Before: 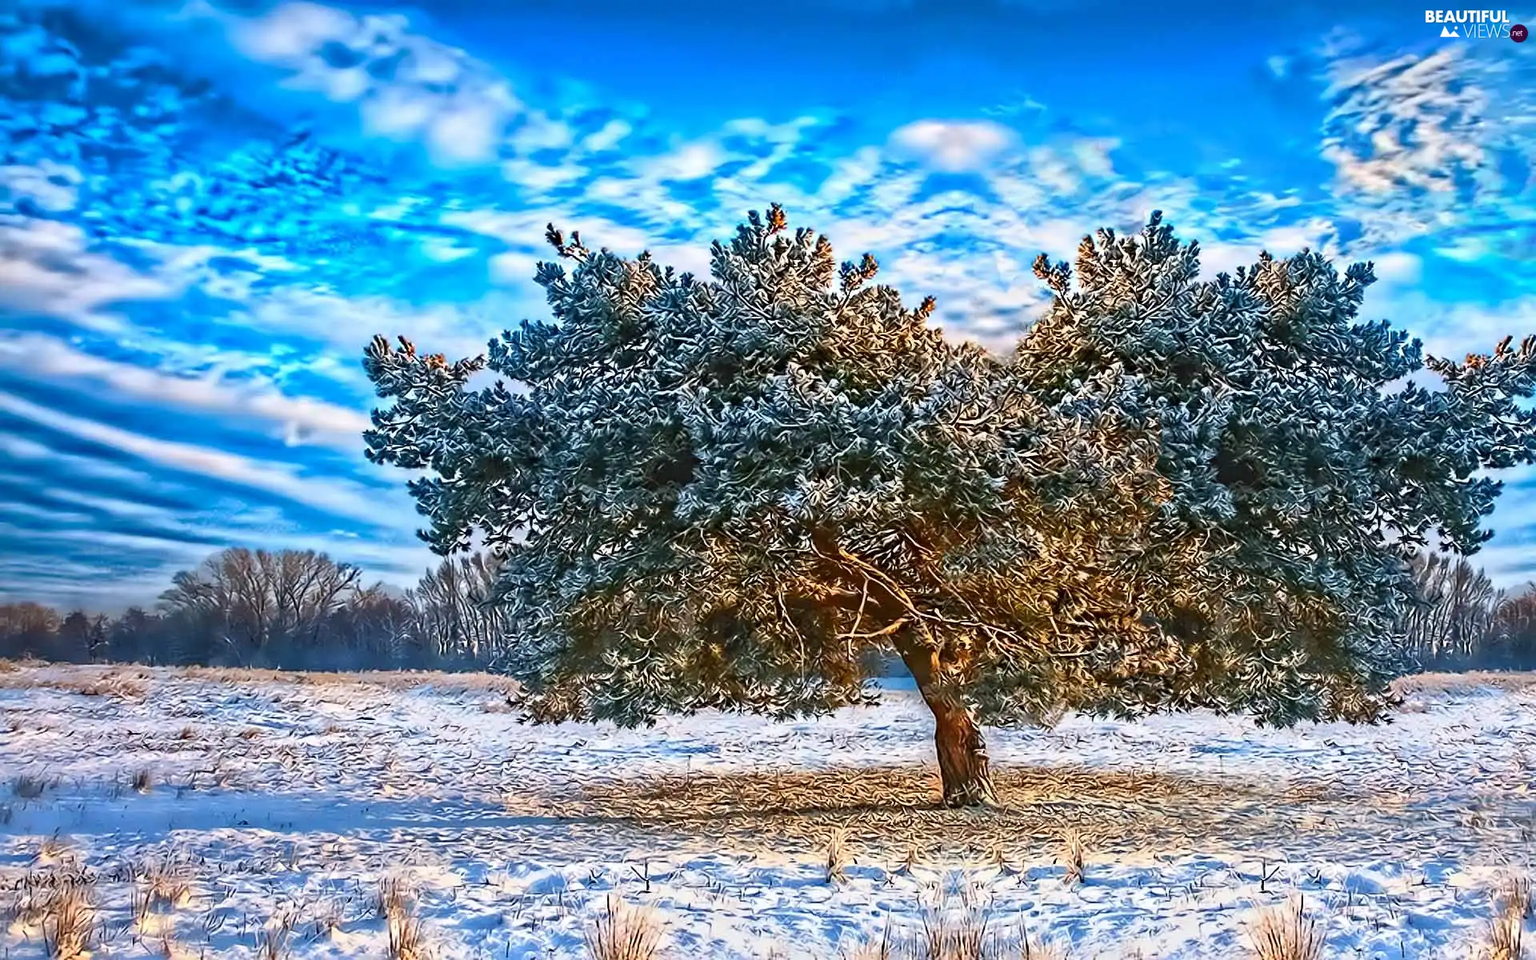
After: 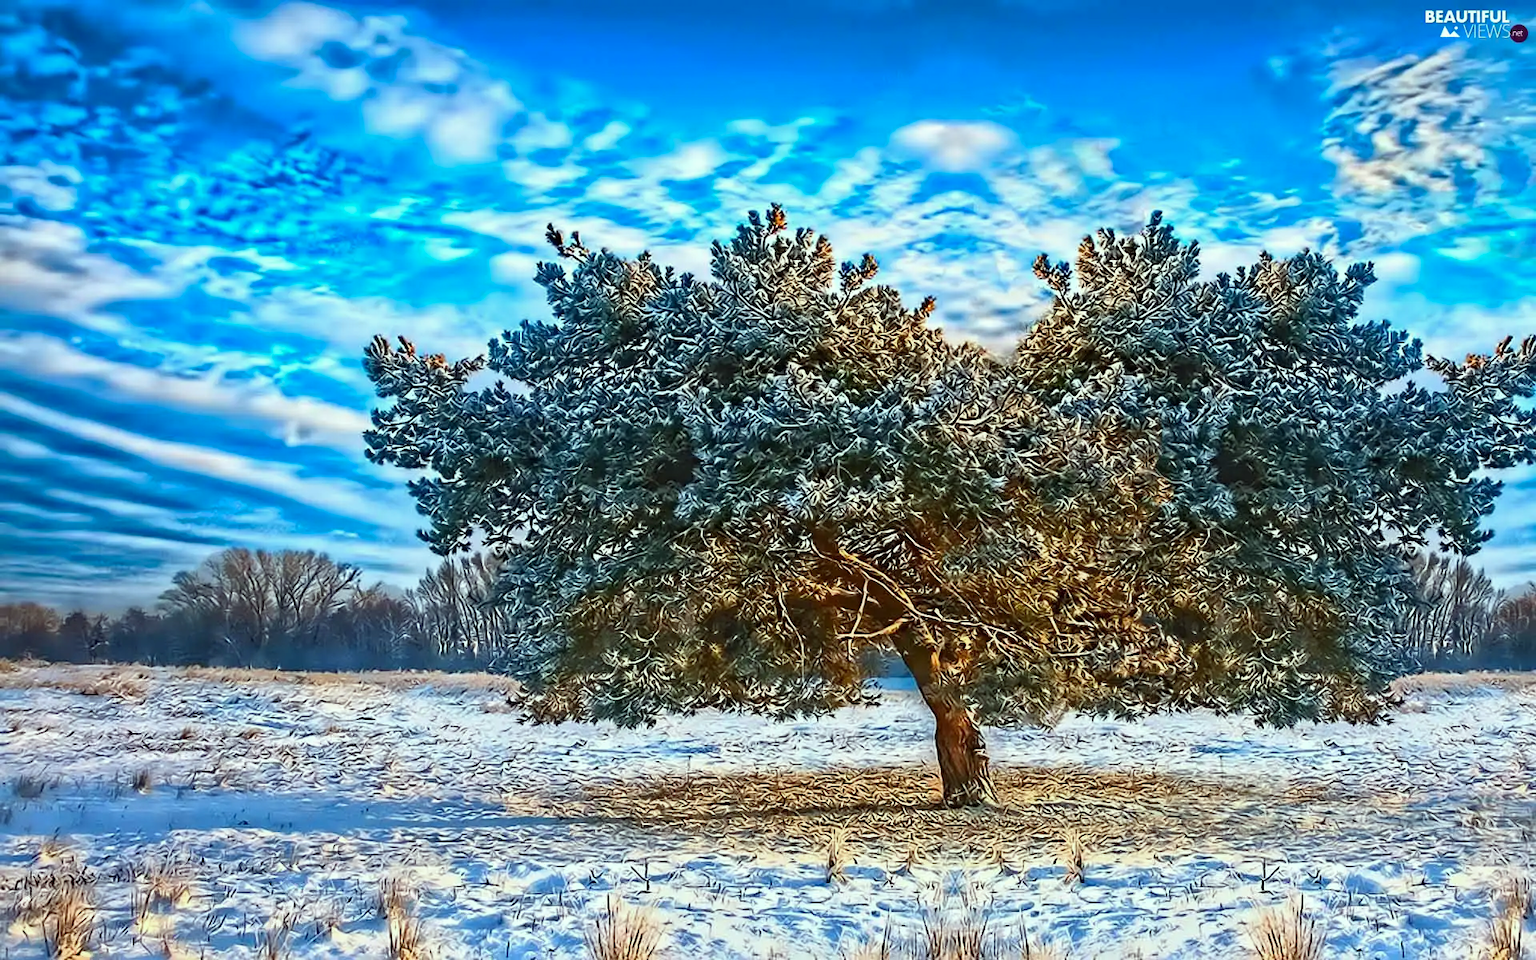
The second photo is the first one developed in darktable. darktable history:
color correction: highlights a* -8.2, highlights b* 3.13
